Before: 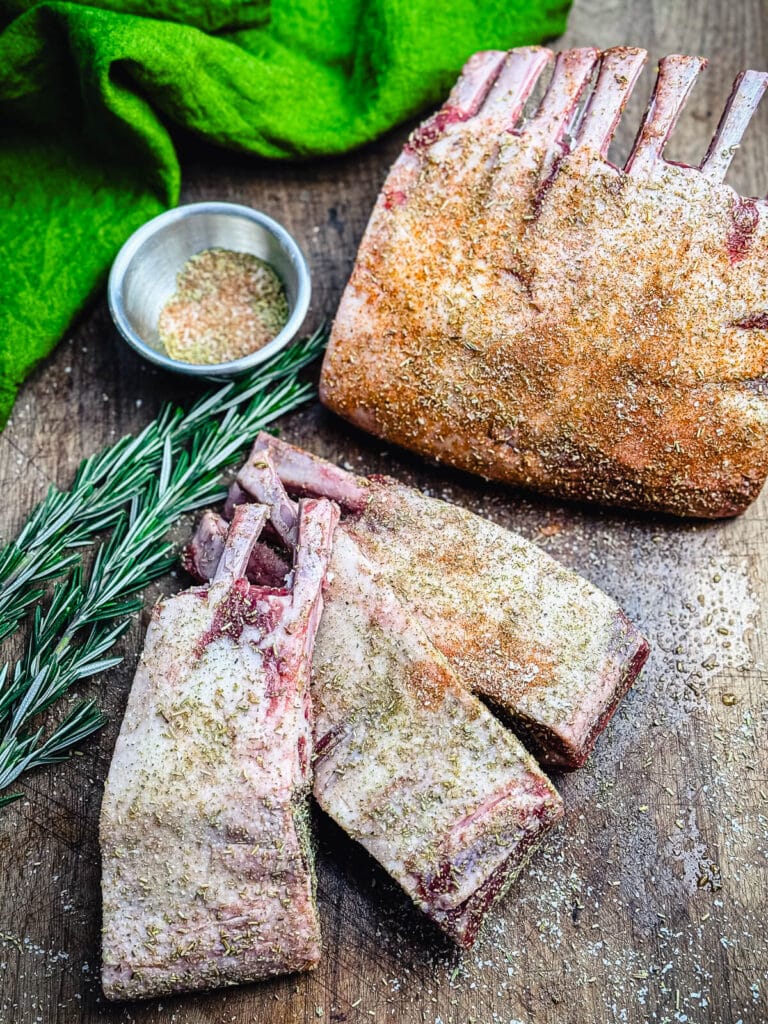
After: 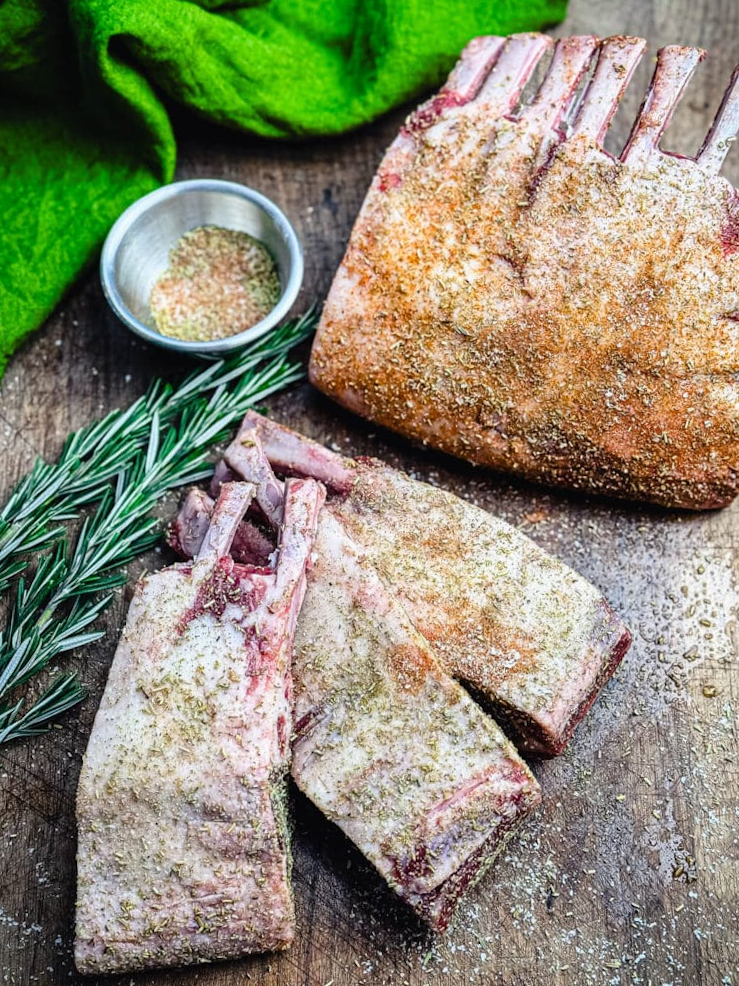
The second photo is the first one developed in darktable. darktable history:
crop and rotate: angle -1.65°
